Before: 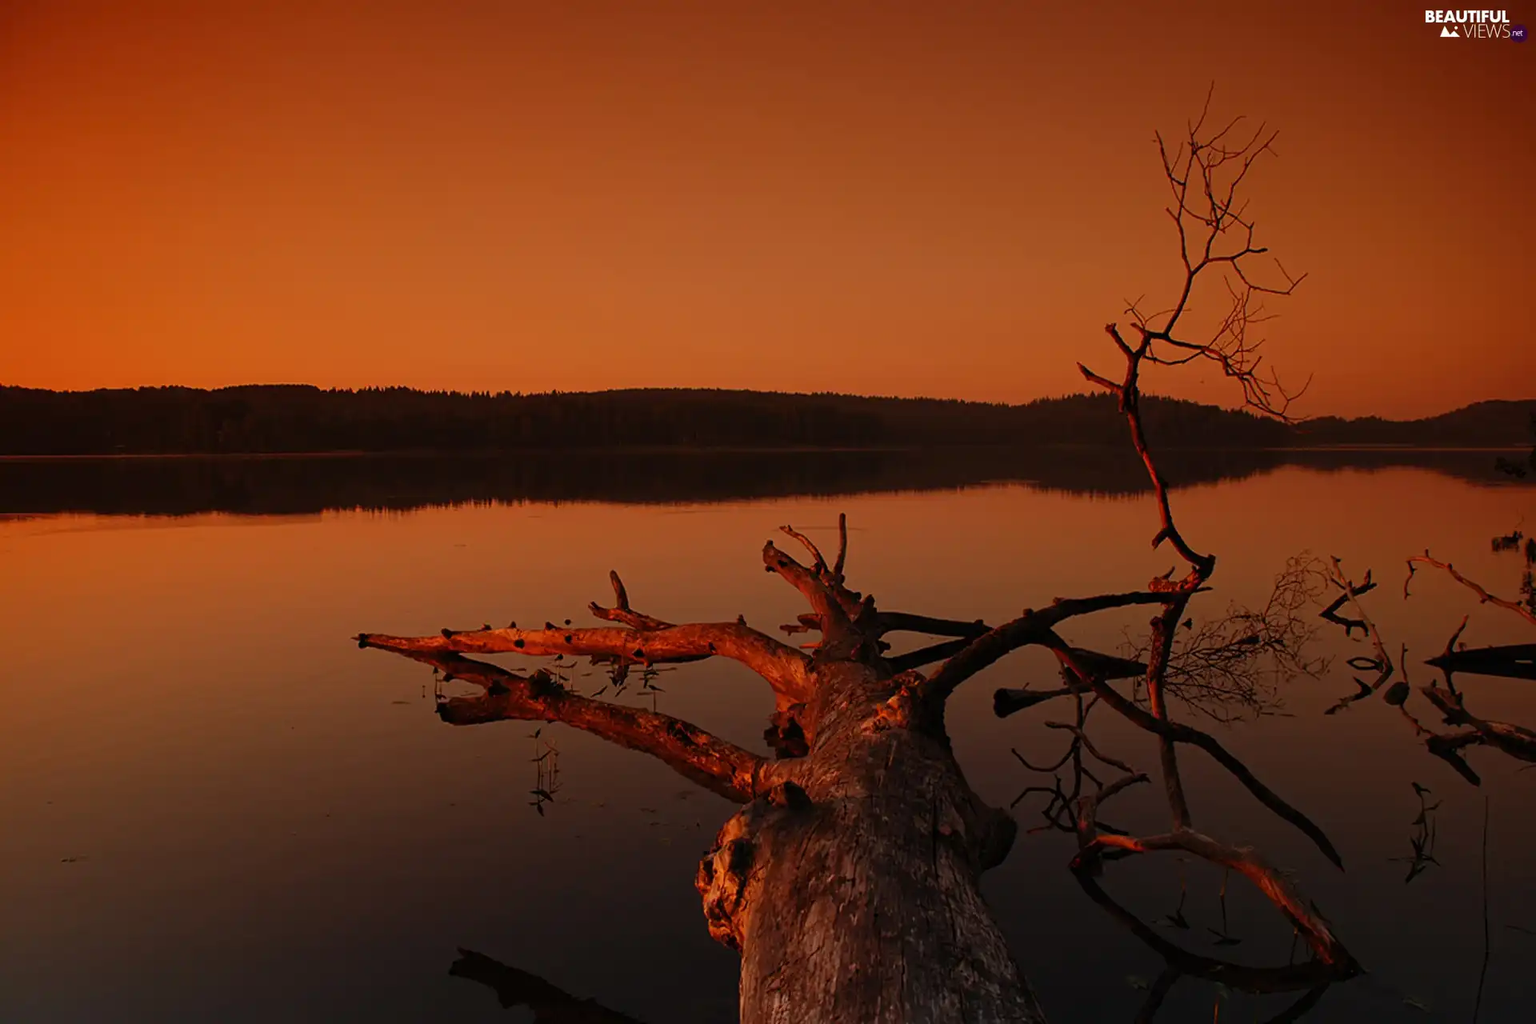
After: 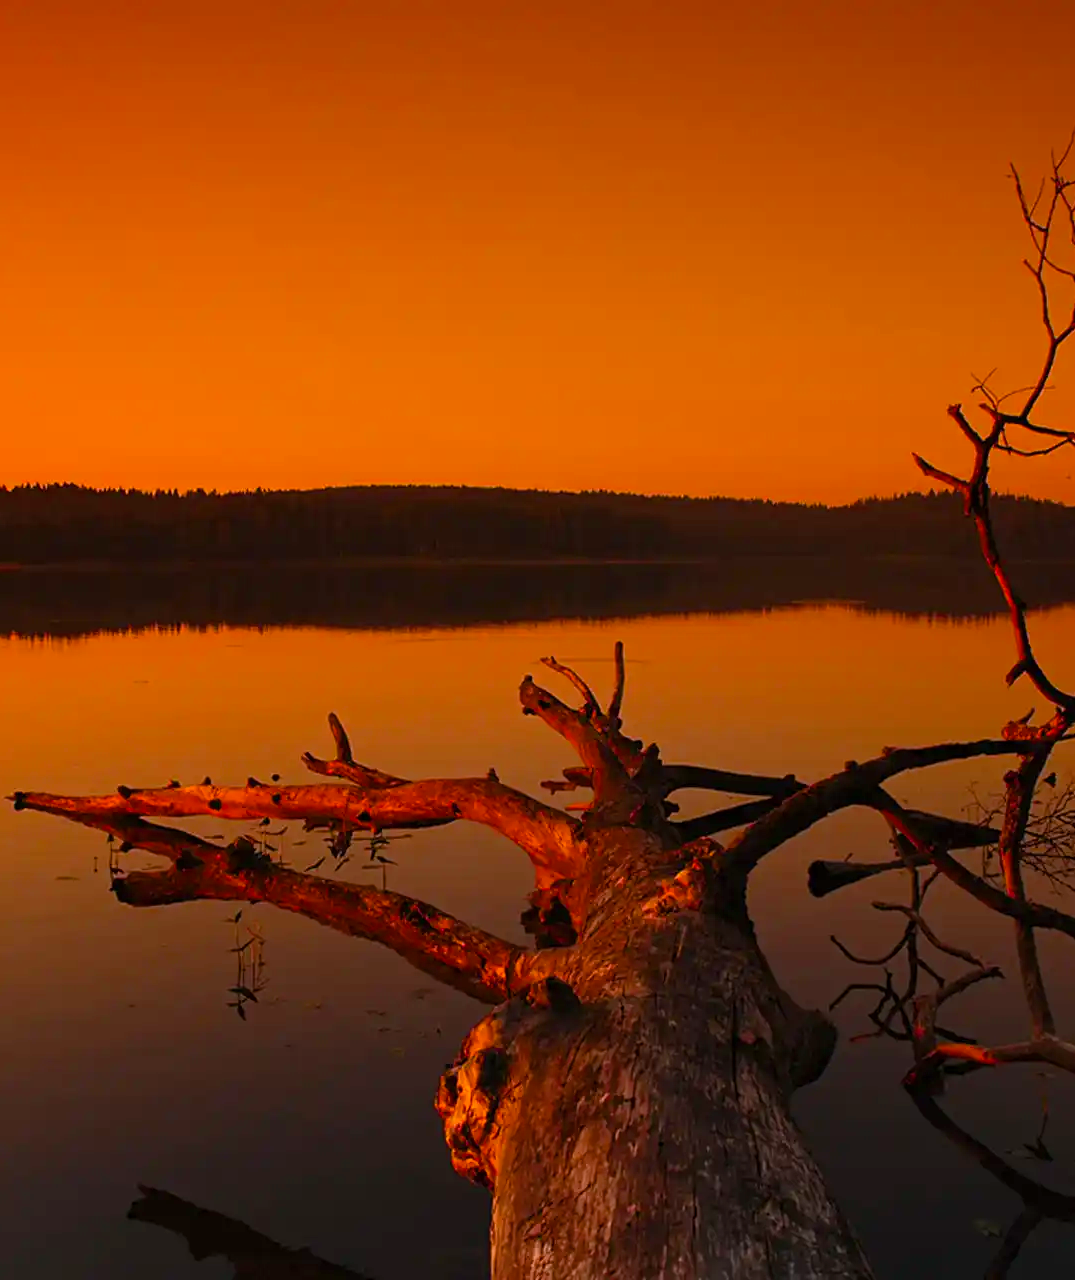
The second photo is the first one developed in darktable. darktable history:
crop and rotate: left 22.607%, right 21.357%
color balance rgb: perceptual saturation grading › global saturation 29.864%, global vibrance 3.197%
exposure: exposure 0.658 EV, compensate highlight preservation false
